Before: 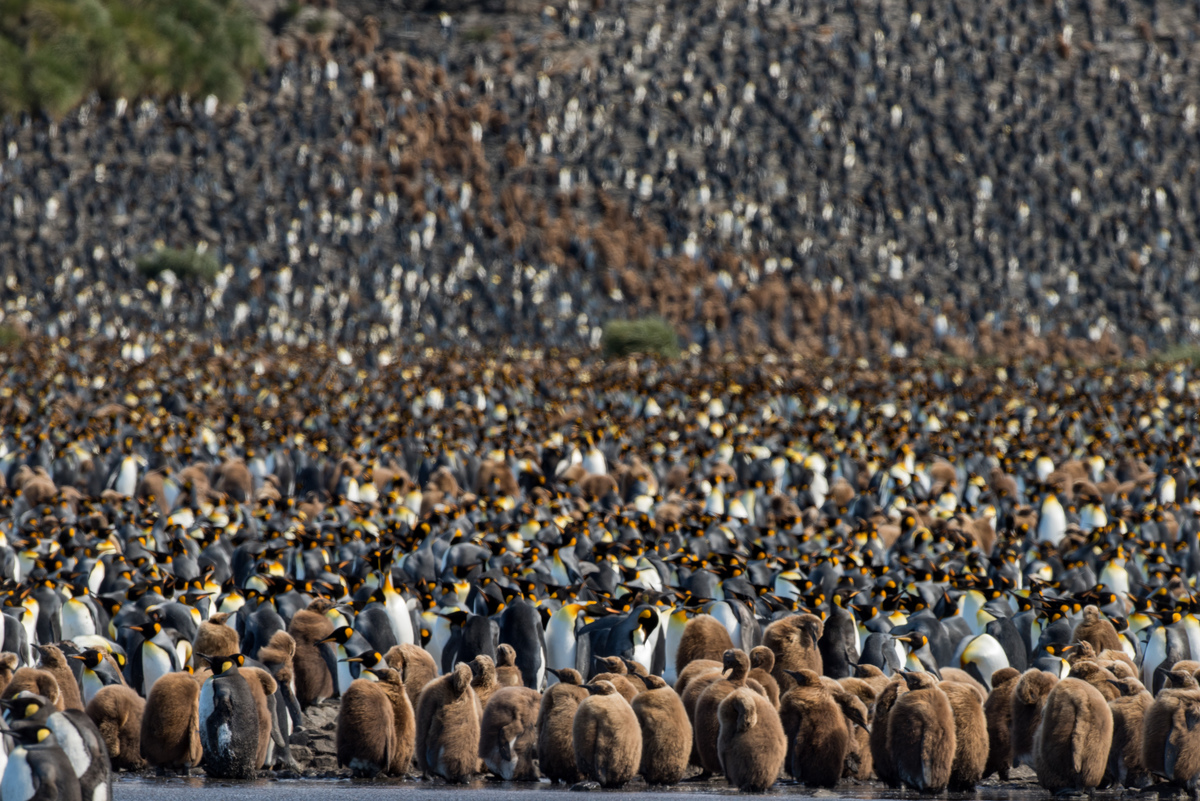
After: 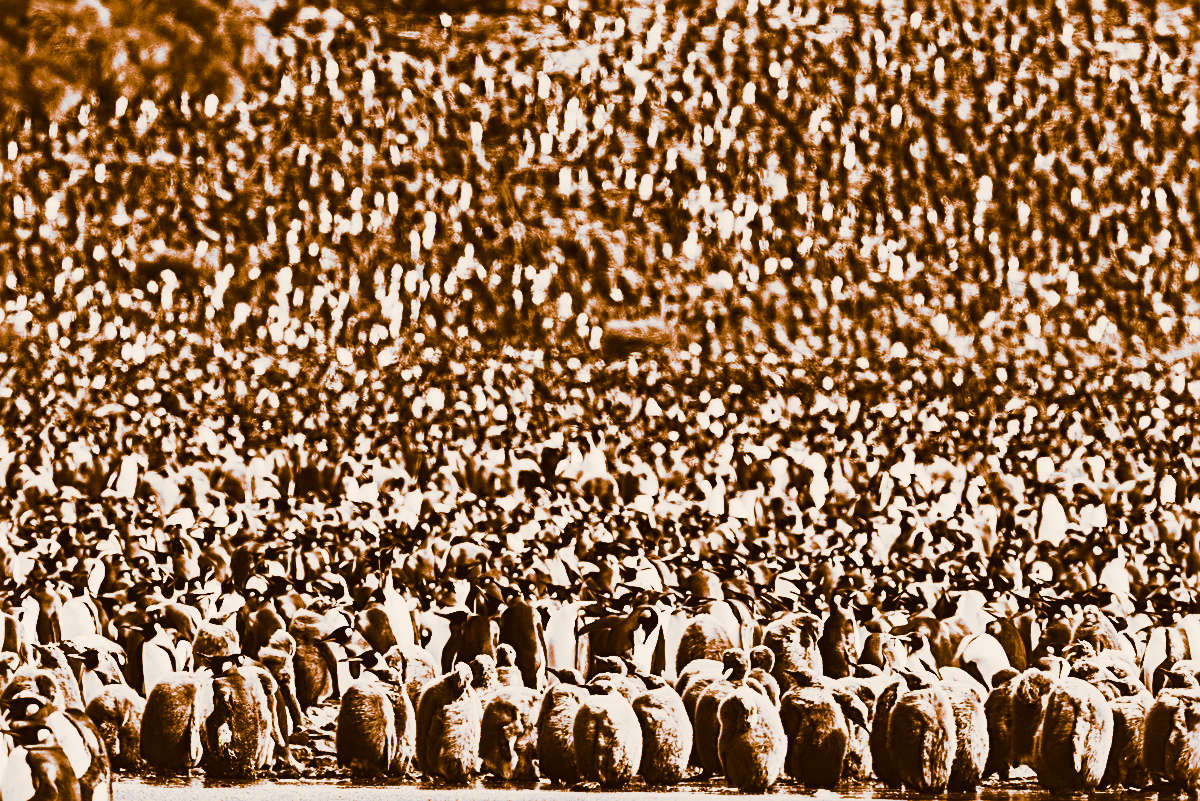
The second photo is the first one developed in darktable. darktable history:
exposure: black level correction 0, exposure 0.7 EV, compensate exposure bias true, compensate highlight preservation false
contrast brightness saturation: contrast 0.53, brightness 0.47, saturation -1
tone equalizer: -8 EV -0.75 EV, -7 EV -0.7 EV, -6 EV -0.6 EV, -5 EV -0.4 EV, -3 EV 0.4 EV, -2 EV 0.6 EV, -1 EV 0.7 EV, +0 EV 0.75 EV, edges refinement/feathering 500, mask exposure compensation -1.57 EV, preserve details no
color balance rgb: perceptual saturation grading › global saturation 20%, global vibrance 20%
sharpen: radius 2.543, amount 0.636
tone curve: curves: ch0 [(0, 0.032) (0.094, 0.08) (0.265, 0.208) (0.41, 0.417) (0.498, 0.496) (0.638, 0.673) (0.819, 0.841) (0.96, 0.899)]; ch1 [(0, 0) (0.161, 0.092) (0.37, 0.302) (0.417, 0.434) (0.495, 0.498) (0.576, 0.589) (0.725, 0.765) (1, 1)]; ch2 [(0, 0) (0.352, 0.403) (0.45, 0.469) (0.521, 0.515) (0.59, 0.579) (1, 1)], color space Lab, independent channels, preserve colors none
color balance: contrast fulcrum 17.78%
split-toning: shadows › hue 26°, shadows › saturation 0.92, highlights › hue 40°, highlights › saturation 0.92, balance -63, compress 0%
